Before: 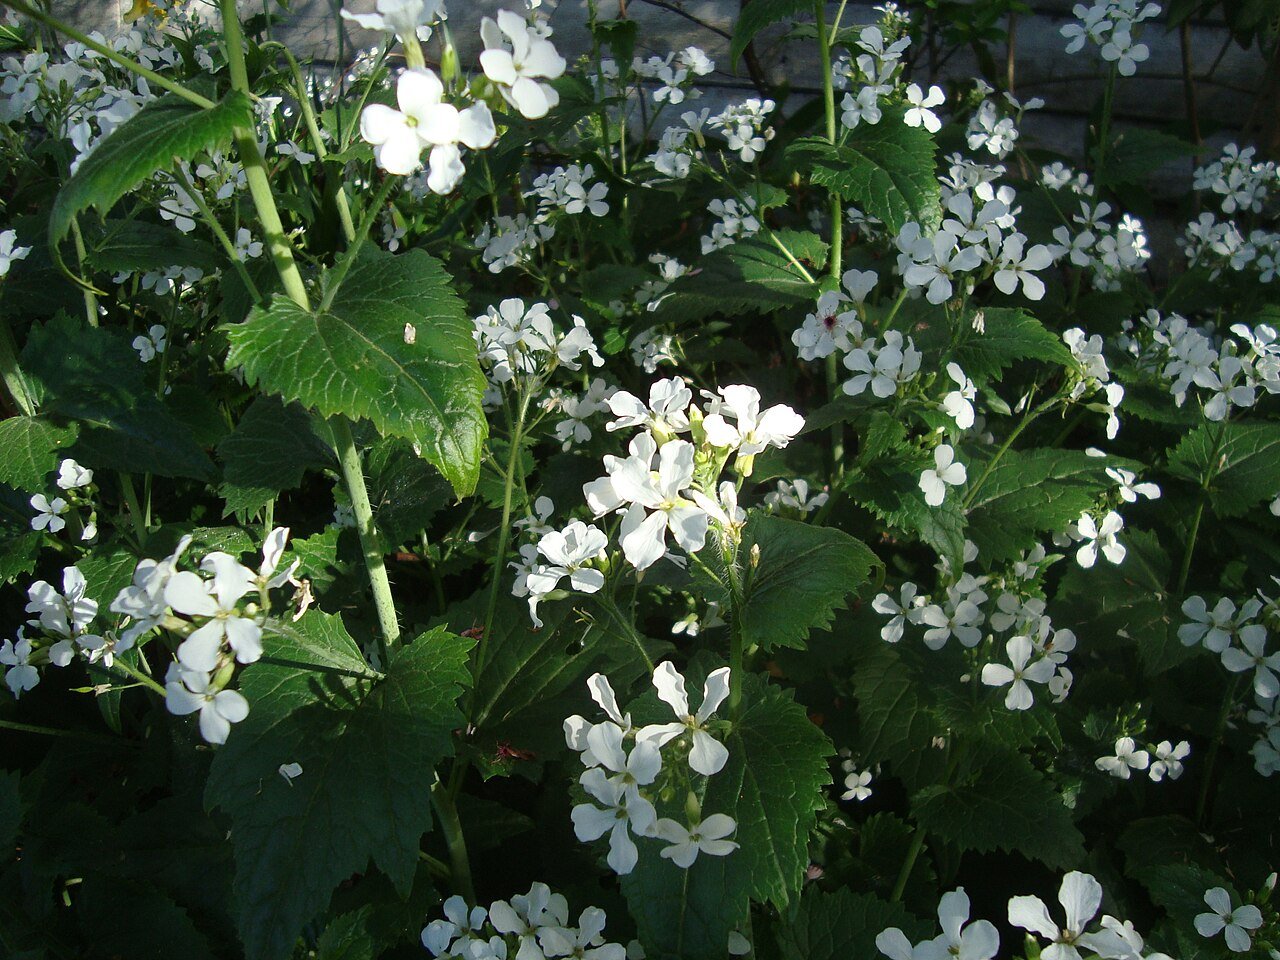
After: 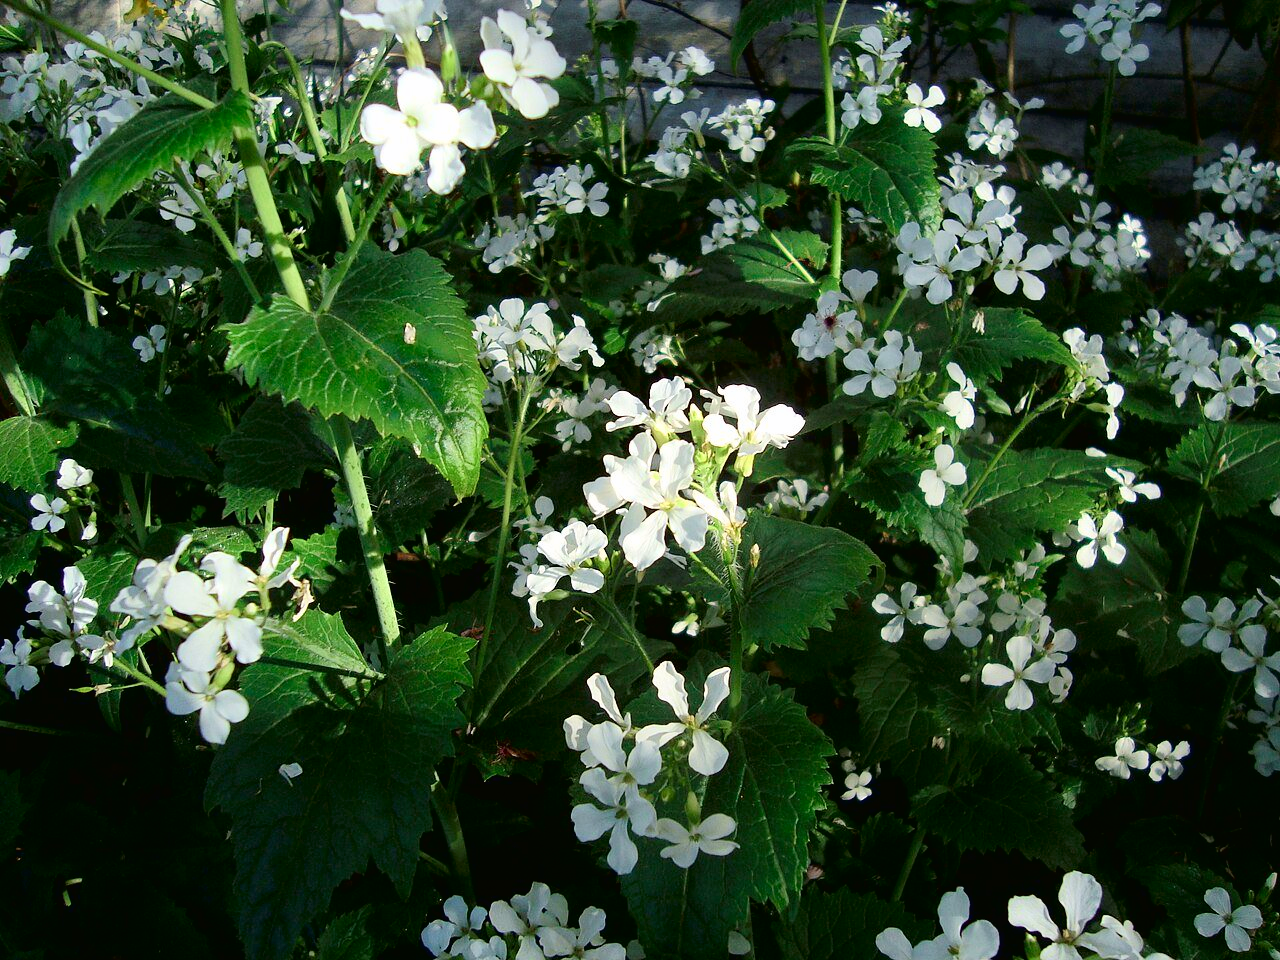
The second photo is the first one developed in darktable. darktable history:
tone curve: curves: ch0 [(0, 0.013) (0.054, 0.018) (0.205, 0.191) (0.289, 0.292) (0.39, 0.424) (0.493, 0.551) (0.666, 0.743) (0.795, 0.841) (1, 0.998)]; ch1 [(0, 0) (0.385, 0.343) (0.439, 0.415) (0.494, 0.495) (0.501, 0.501) (0.51, 0.509) (0.548, 0.554) (0.586, 0.601) (0.66, 0.687) (0.783, 0.804) (1, 1)]; ch2 [(0, 0) (0.304, 0.31) (0.403, 0.399) (0.441, 0.428) (0.47, 0.469) (0.498, 0.496) (0.524, 0.538) (0.566, 0.579) (0.633, 0.665) (0.7, 0.711) (1, 1)], color space Lab, independent channels, preserve colors none
